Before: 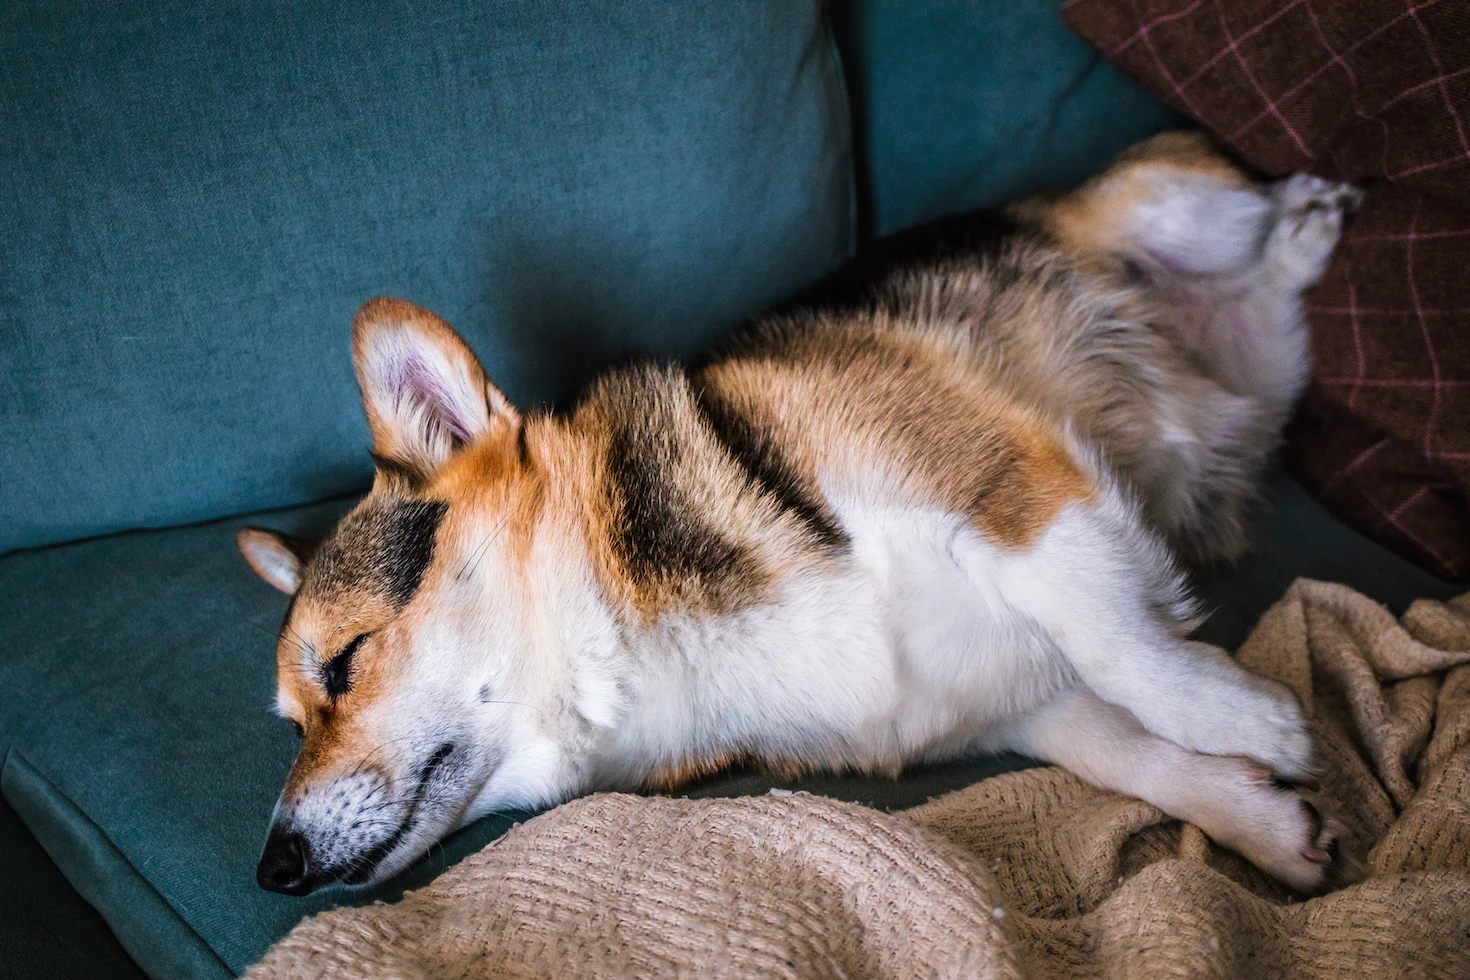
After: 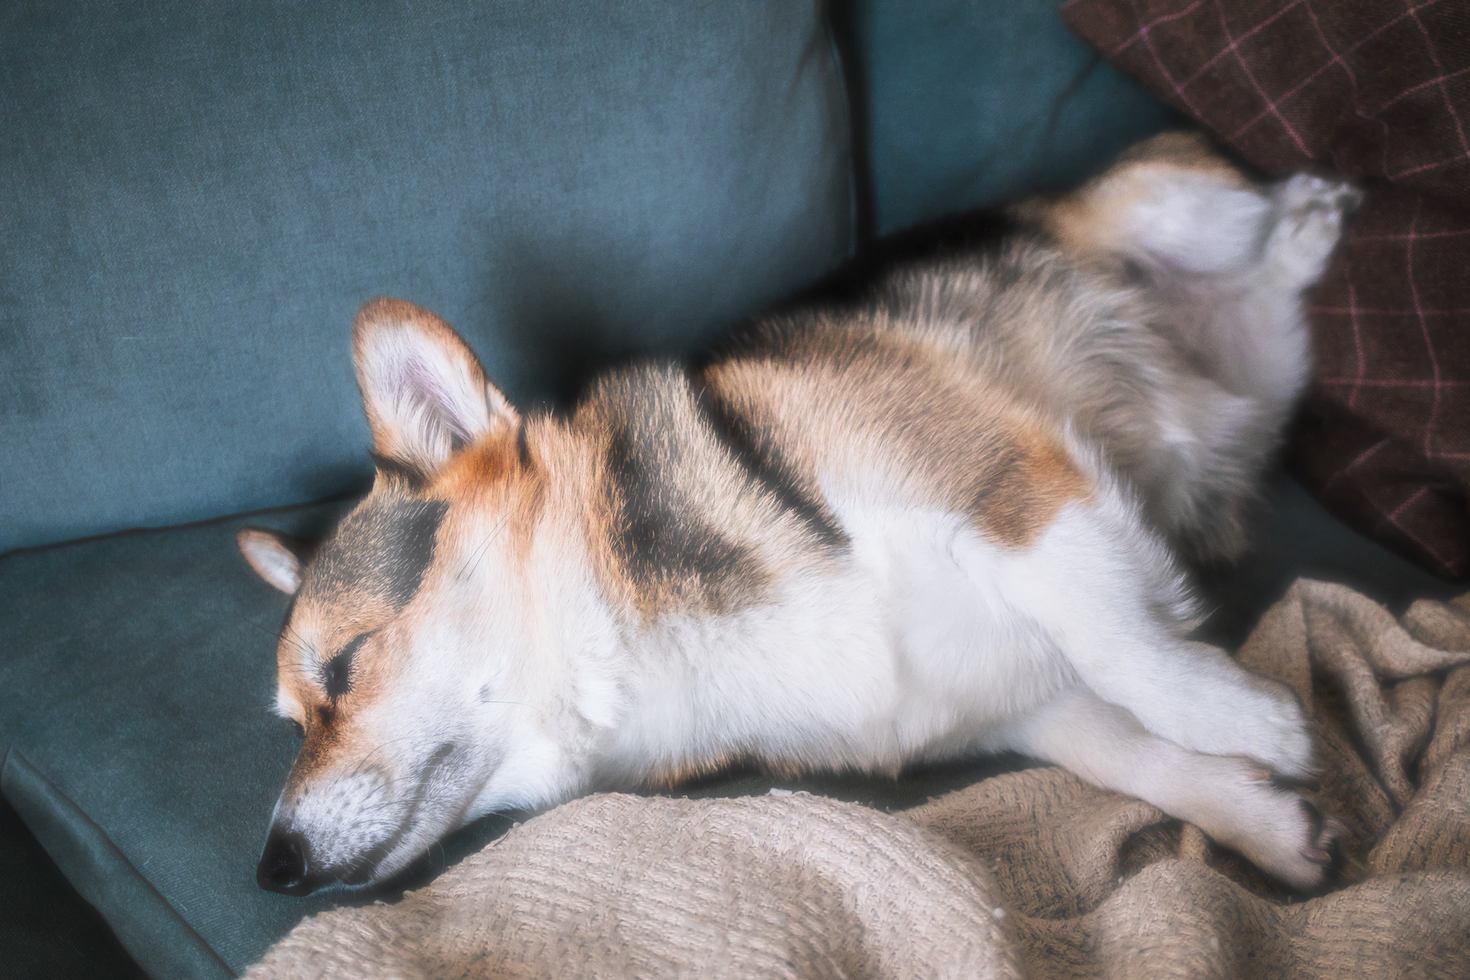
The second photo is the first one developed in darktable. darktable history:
haze removal: strength -0.894, distance 0.231, compatibility mode true, adaptive false
